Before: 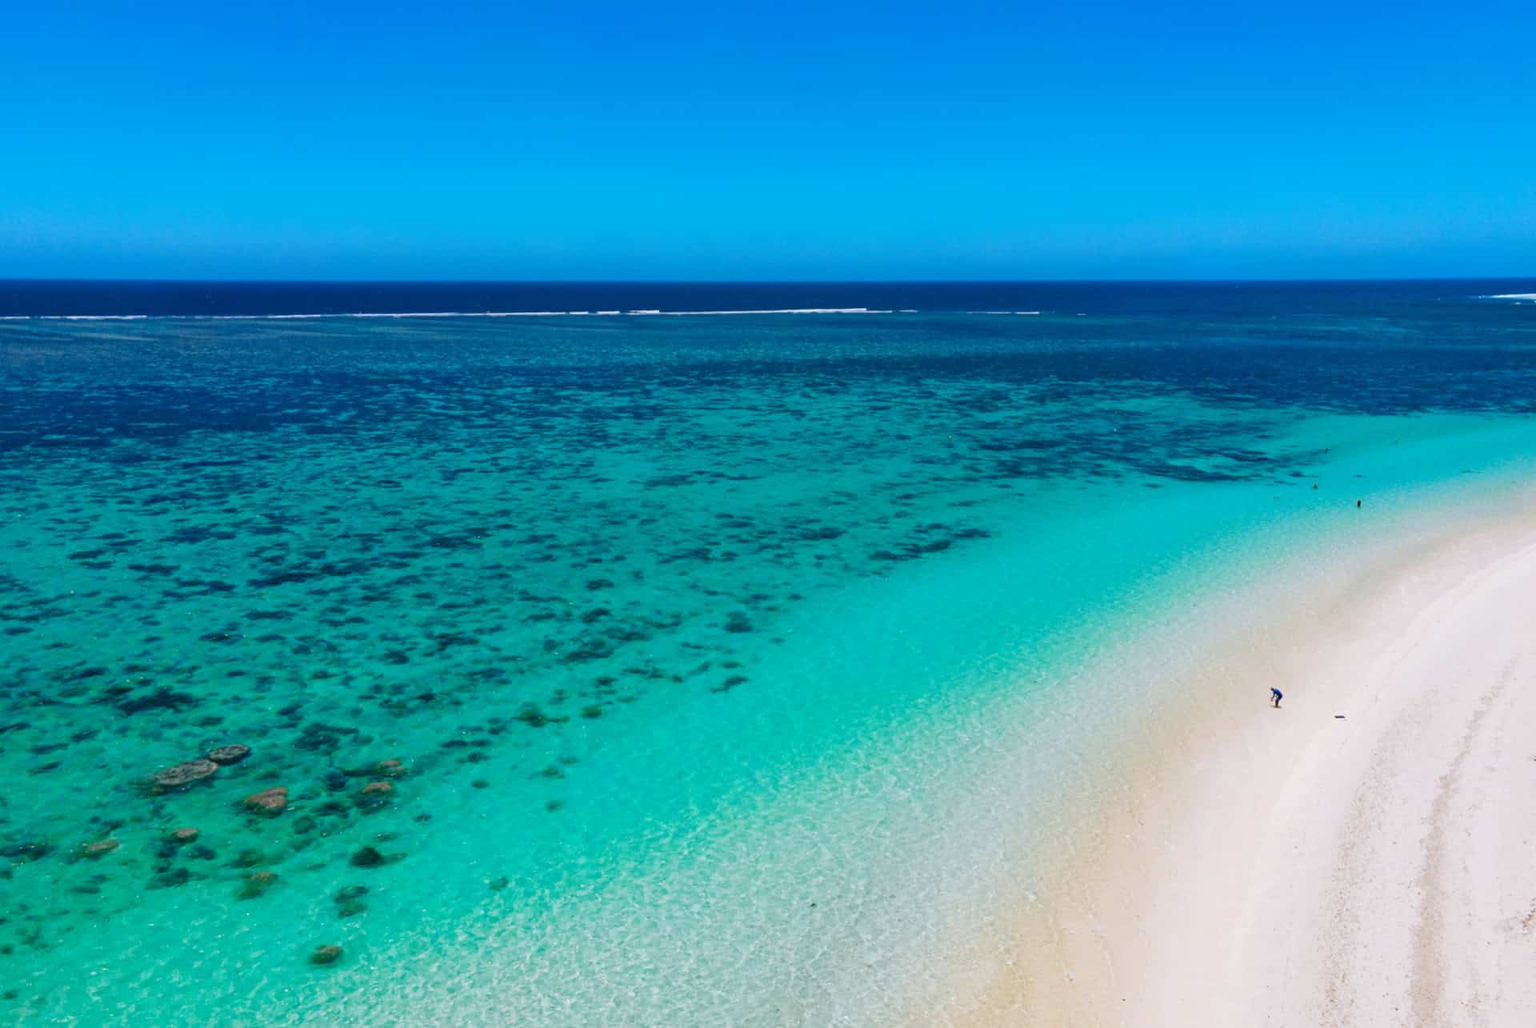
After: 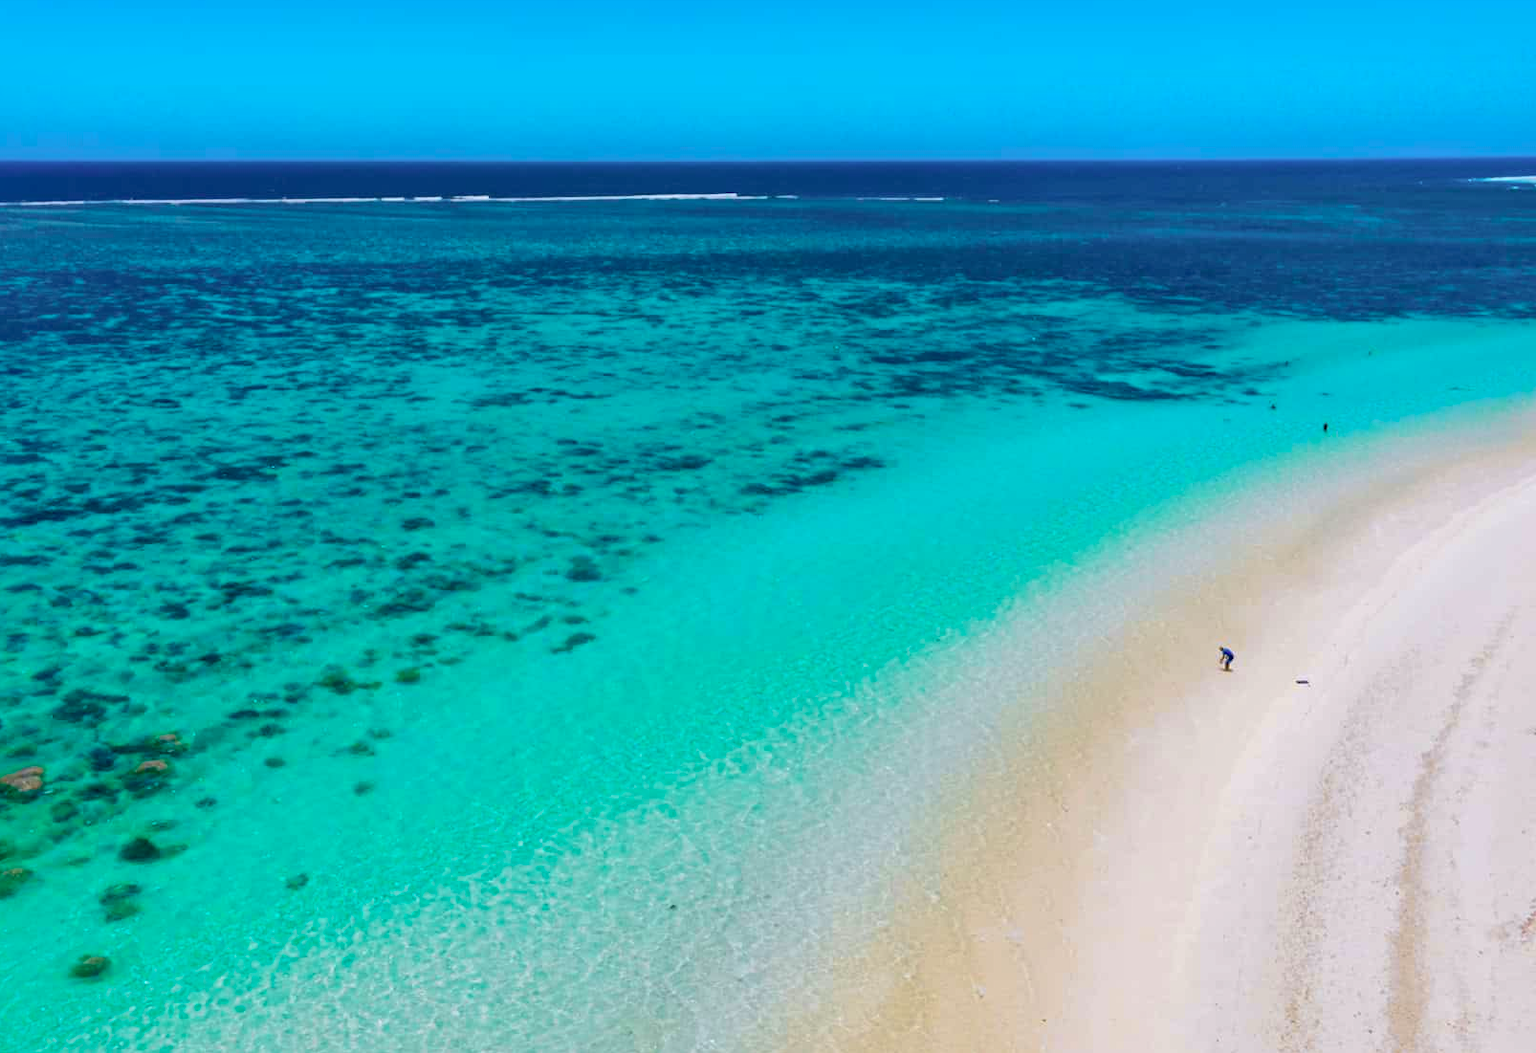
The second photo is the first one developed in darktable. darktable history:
crop: left 16.315%, top 14.246%
shadows and highlights: on, module defaults
tone curve: curves: ch0 [(0, 0.013) (0.054, 0.018) (0.205, 0.191) (0.289, 0.292) (0.39, 0.424) (0.493, 0.551) (0.666, 0.743) (0.795, 0.841) (1, 0.998)]; ch1 [(0, 0) (0.385, 0.343) (0.439, 0.415) (0.494, 0.495) (0.501, 0.501) (0.51, 0.509) (0.548, 0.554) (0.586, 0.614) (0.66, 0.706) (0.783, 0.804) (1, 1)]; ch2 [(0, 0) (0.304, 0.31) (0.403, 0.399) (0.441, 0.428) (0.47, 0.469) (0.498, 0.496) (0.524, 0.538) (0.566, 0.579) (0.633, 0.665) (0.7, 0.711) (1, 1)], color space Lab, independent channels, preserve colors none
